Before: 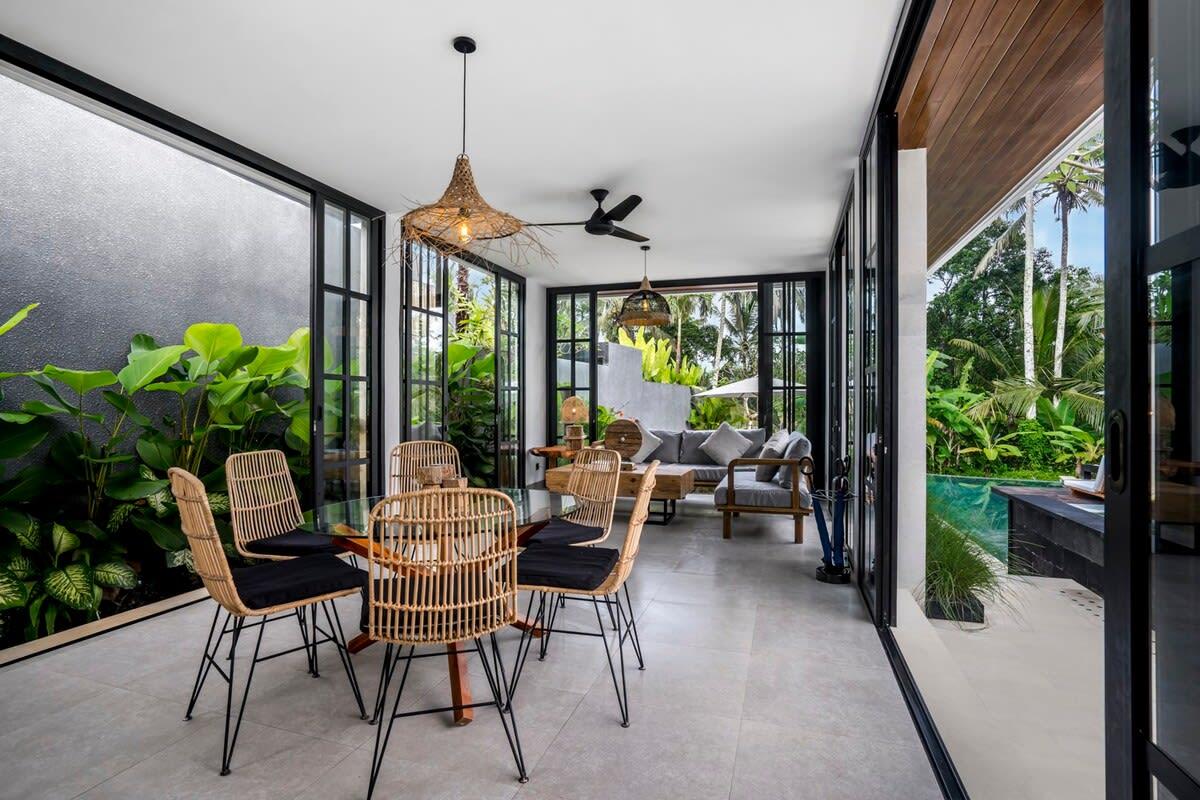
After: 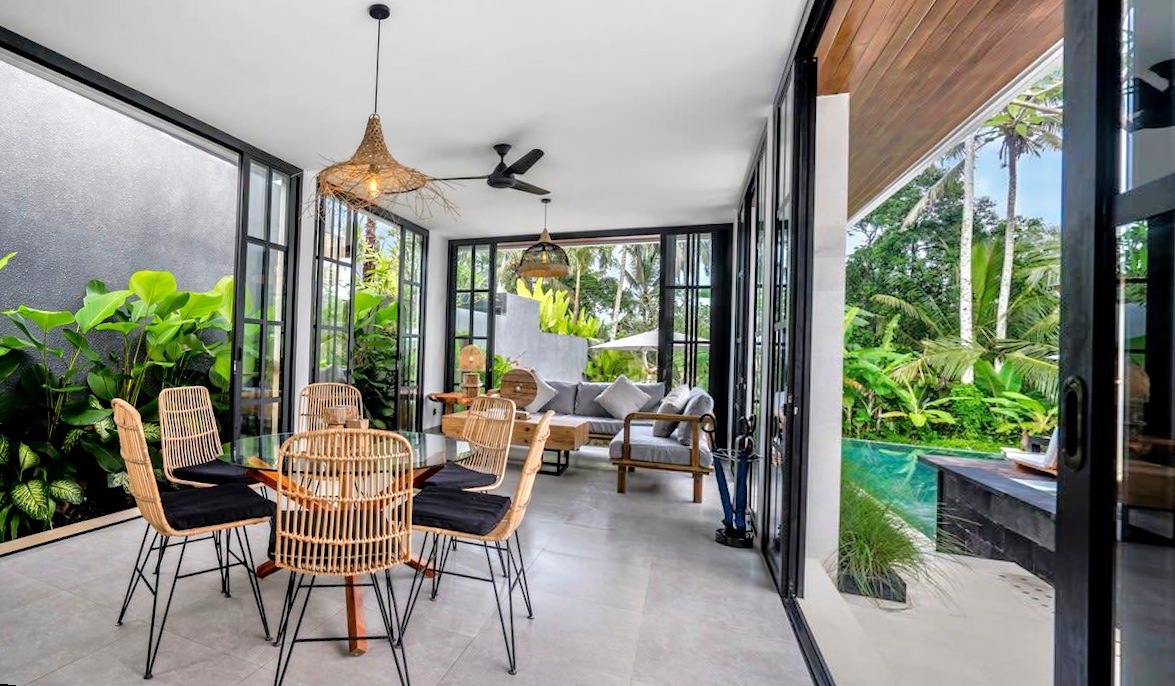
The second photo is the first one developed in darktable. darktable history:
rotate and perspective: rotation 1.69°, lens shift (vertical) -0.023, lens shift (horizontal) -0.291, crop left 0.025, crop right 0.988, crop top 0.092, crop bottom 0.842
tone equalizer: -7 EV 0.15 EV, -6 EV 0.6 EV, -5 EV 1.15 EV, -4 EV 1.33 EV, -3 EV 1.15 EV, -2 EV 0.6 EV, -1 EV 0.15 EV, mask exposure compensation -0.5 EV
